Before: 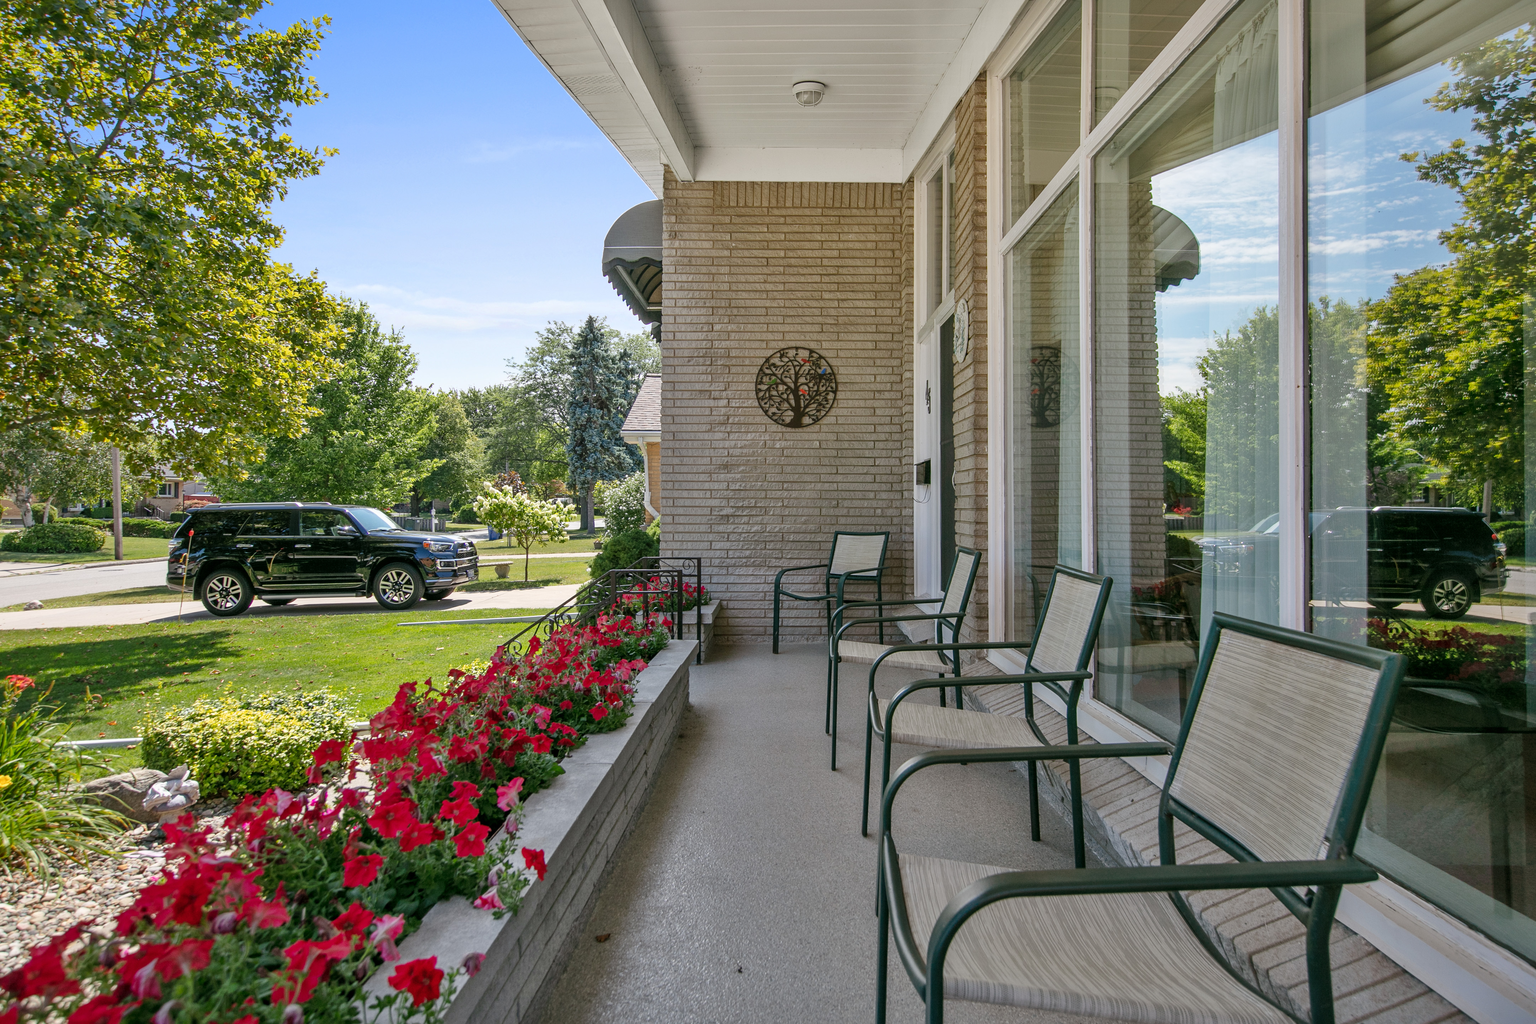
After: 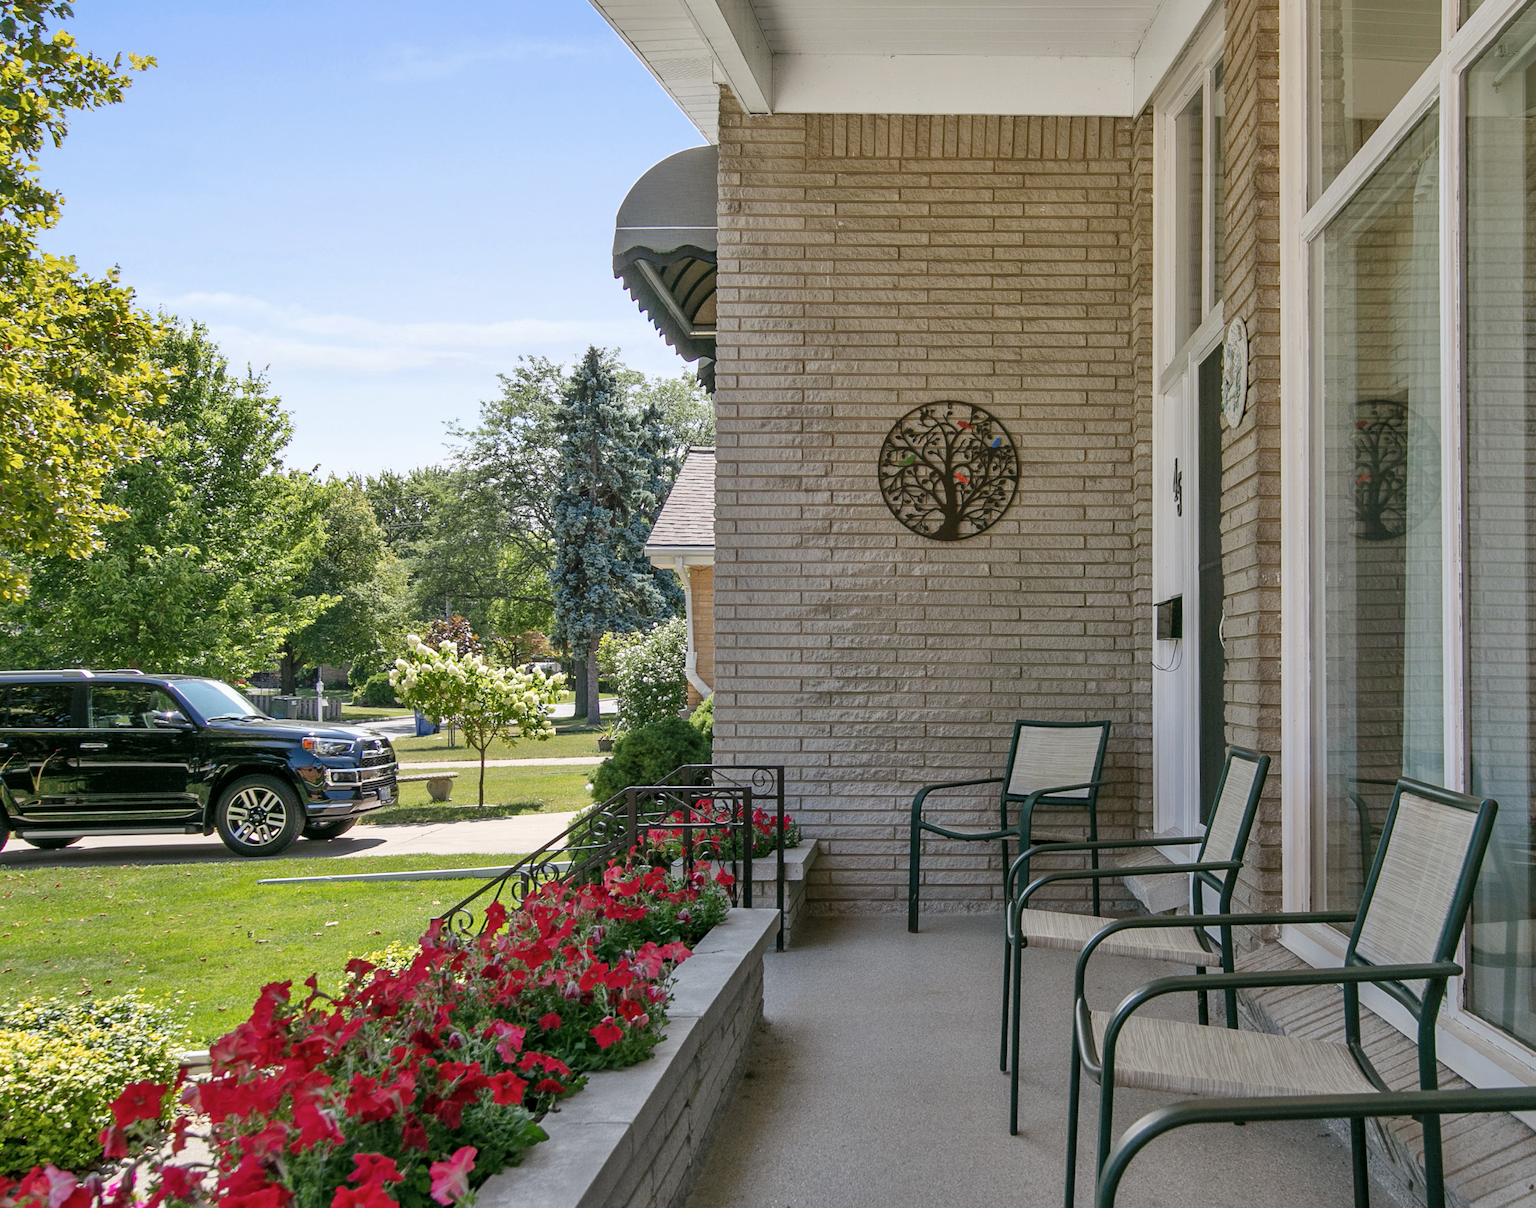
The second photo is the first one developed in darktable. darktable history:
contrast brightness saturation: saturation -0.06
crop: left 16.214%, top 11.352%, right 26.079%, bottom 20.579%
